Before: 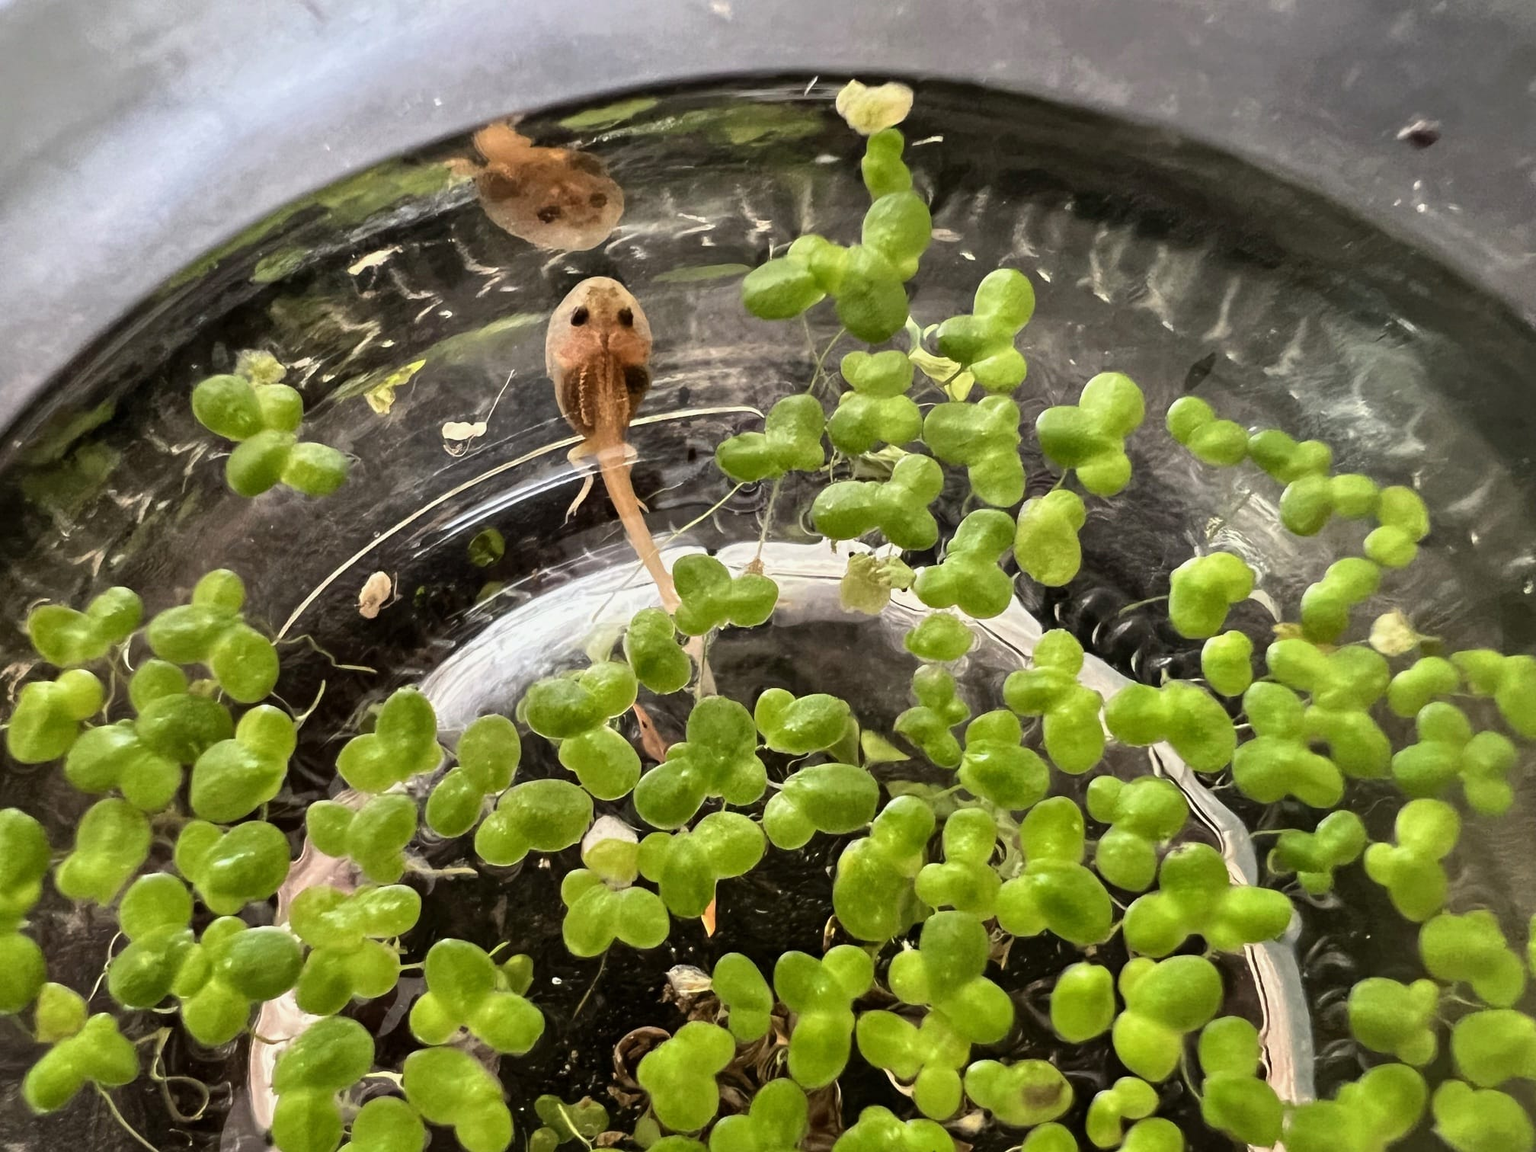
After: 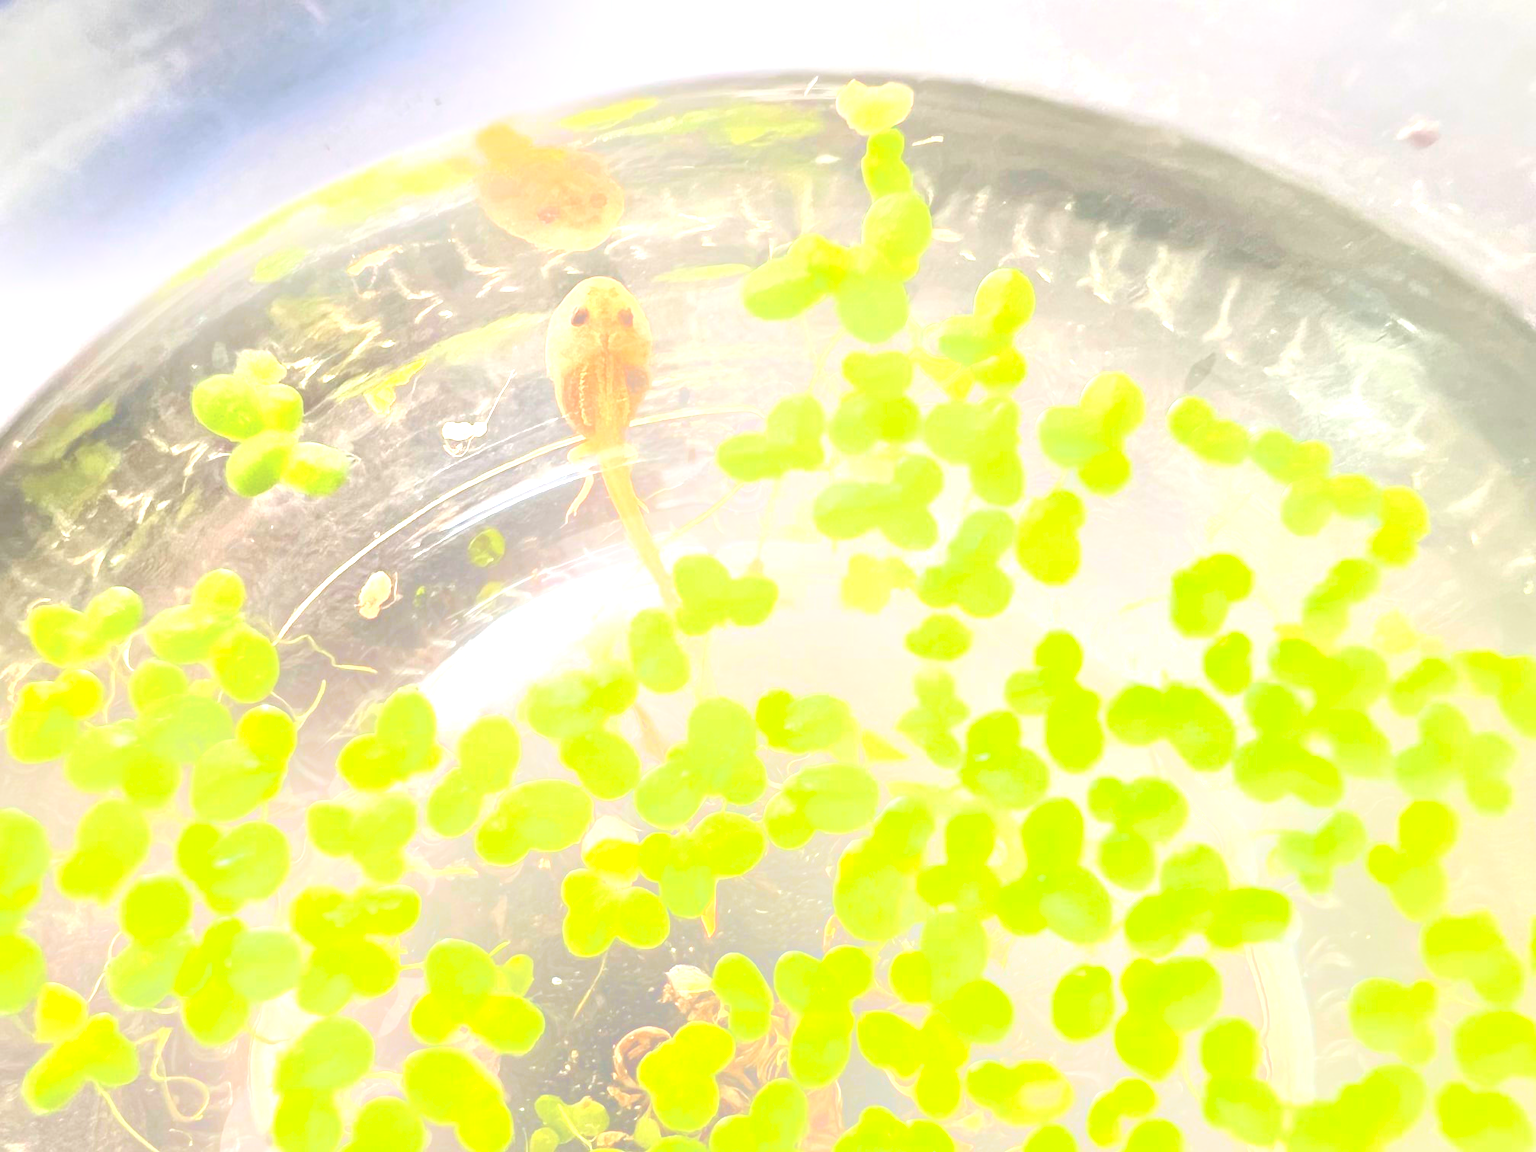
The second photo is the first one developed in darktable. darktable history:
exposure: black level correction 0, exposure 2.138 EV, compensate exposure bias true, compensate highlight preservation false
bloom: size 40%
